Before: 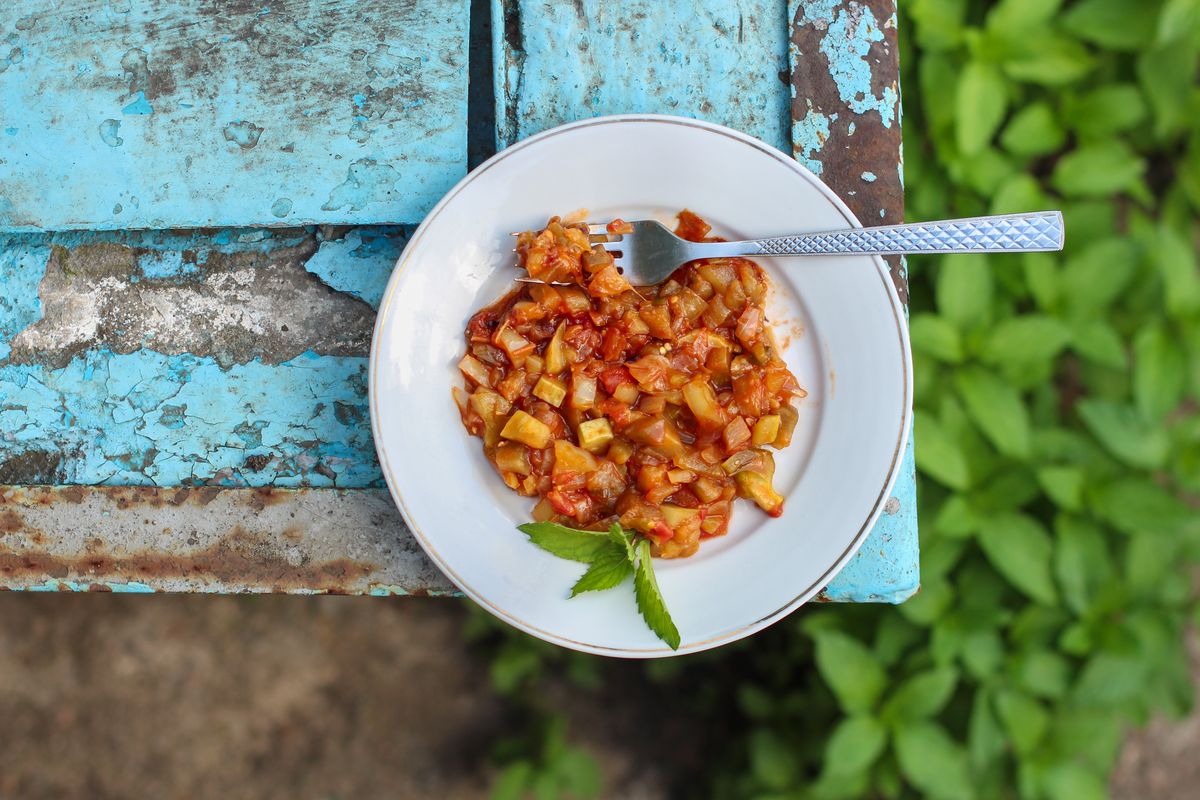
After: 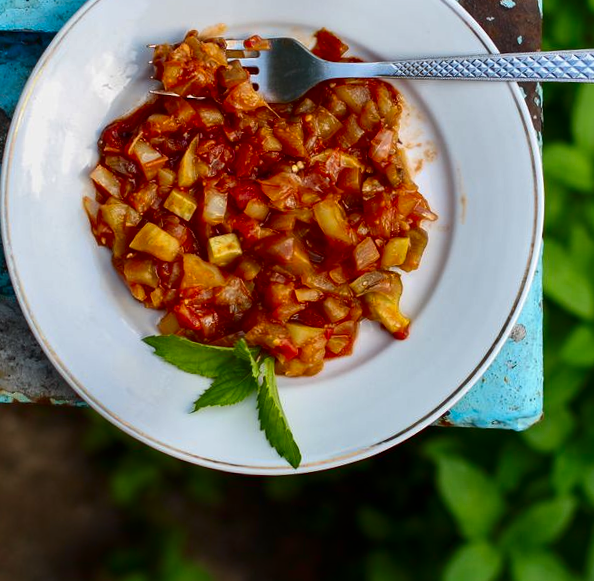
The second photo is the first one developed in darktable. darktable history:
rotate and perspective: rotation 2.27°, automatic cropping off
contrast brightness saturation: contrast 0.1, brightness -0.26, saturation 0.14
crop: left 31.379%, top 24.658%, right 20.326%, bottom 6.628%
